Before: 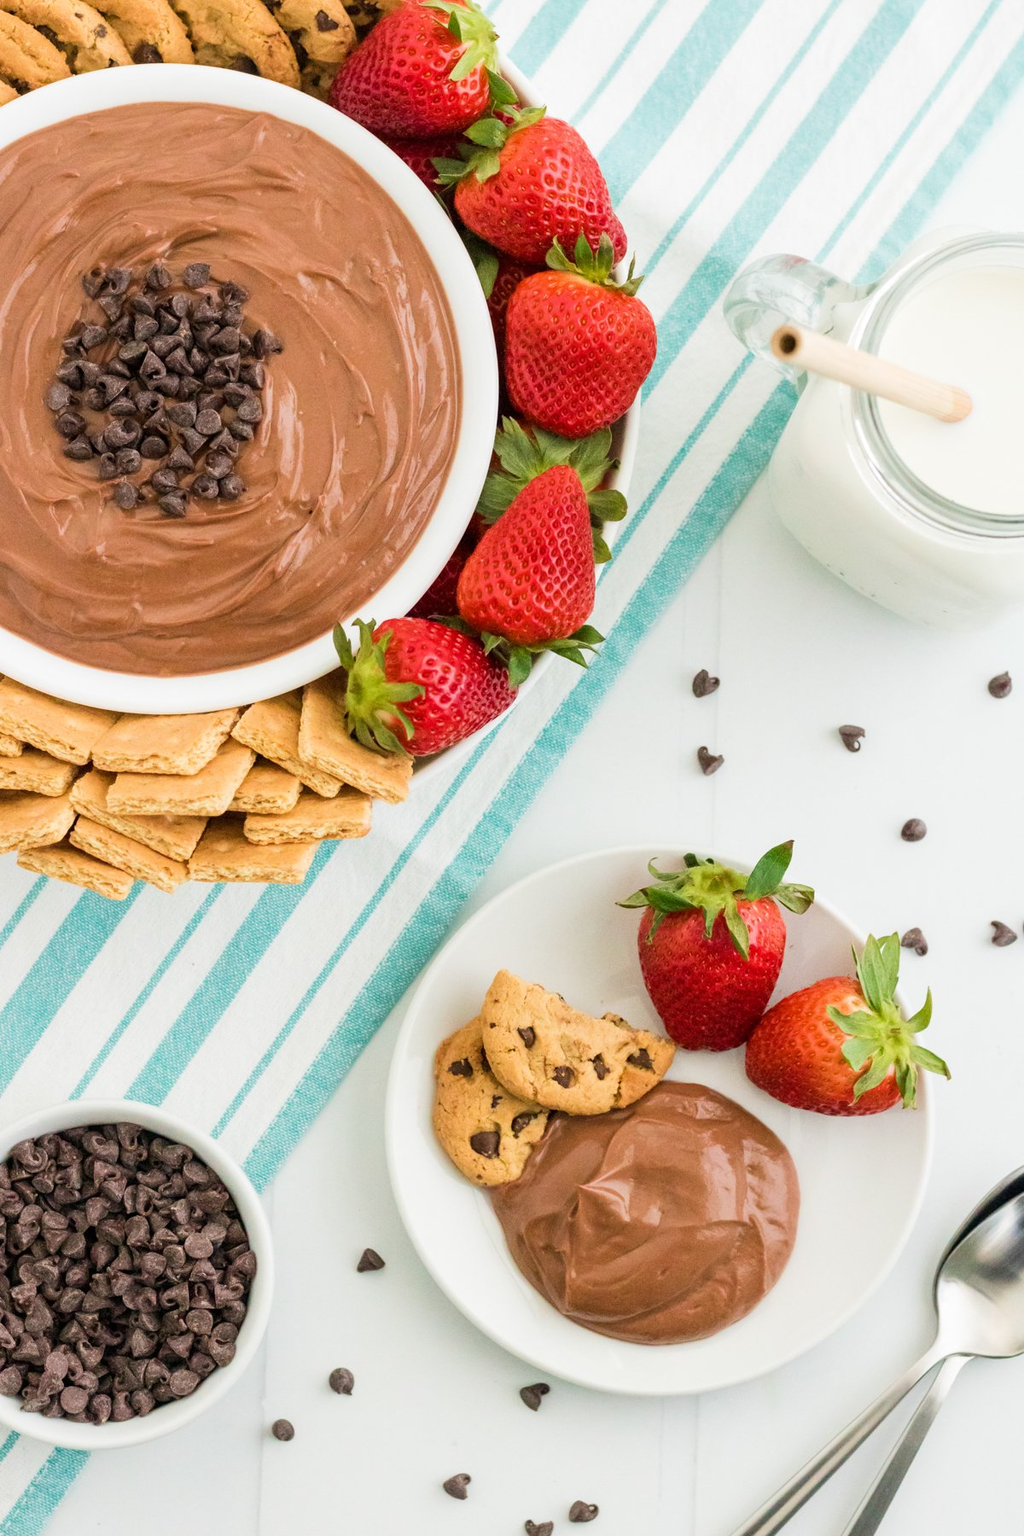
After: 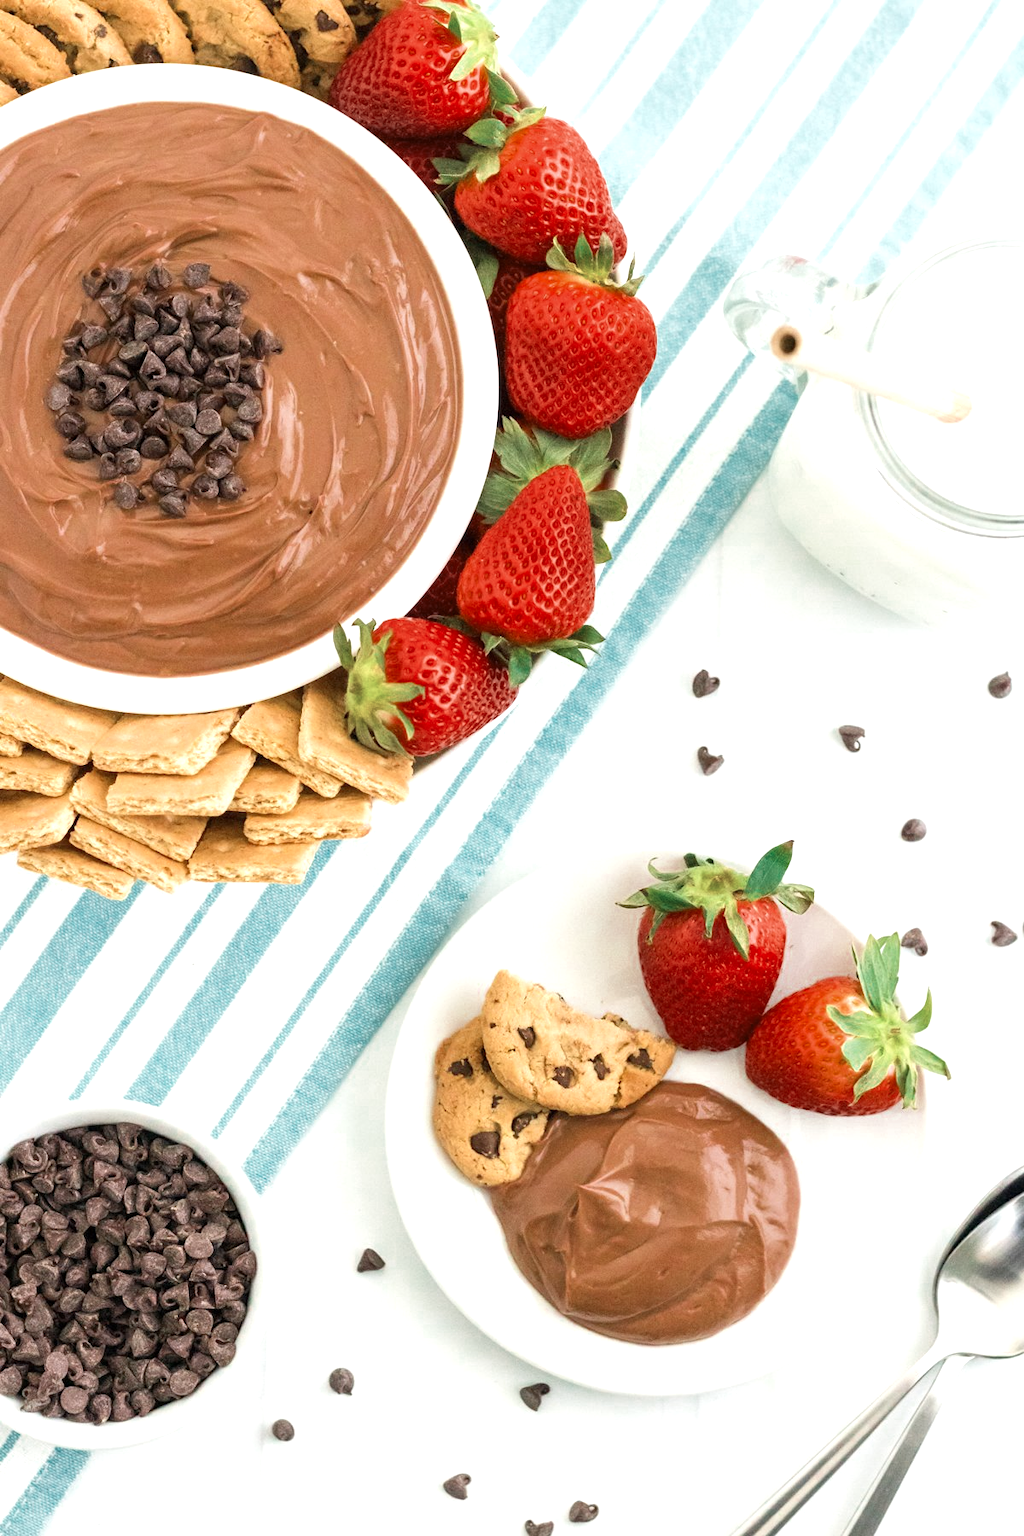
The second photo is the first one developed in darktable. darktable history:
color zones: curves: ch0 [(0, 0.5) (0.125, 0.4) (0.25, 0.5) (0.375, 0.4) (0.5, 0.4) (0.625, 0.35) (0.75, 0.35) (0.875, 0.5)]; ch1 [(0, 0.35) (0.125, 0.45) (0.25, 0.35) (0.375, 0.35) (0.5, 0.35) (0.625, 0.35) (0.75, 0.45) (0.875, 0.35)]; ch2 [(0, 0.6) (0.125, 0.5) (0.25, 0.5) (0.375, 0.6) (0.5, 0.6) (0.625, 0.5) (0.75, 0.5) (0.875, 0.5)]
exposure: exposure 0.6 EV, compensate highlight preservation false
